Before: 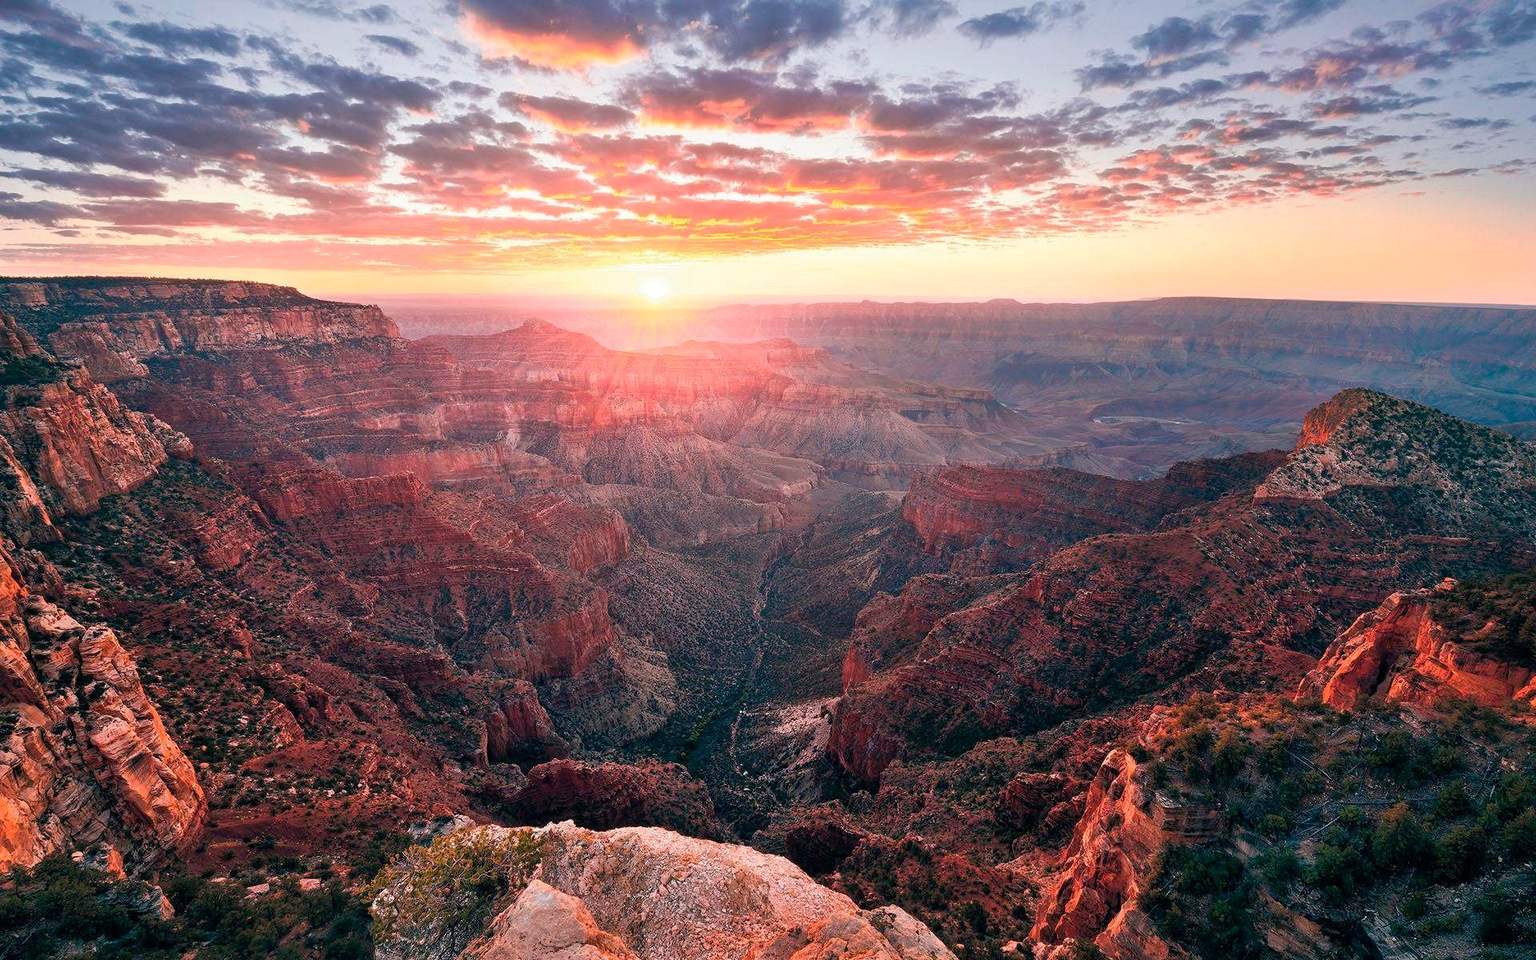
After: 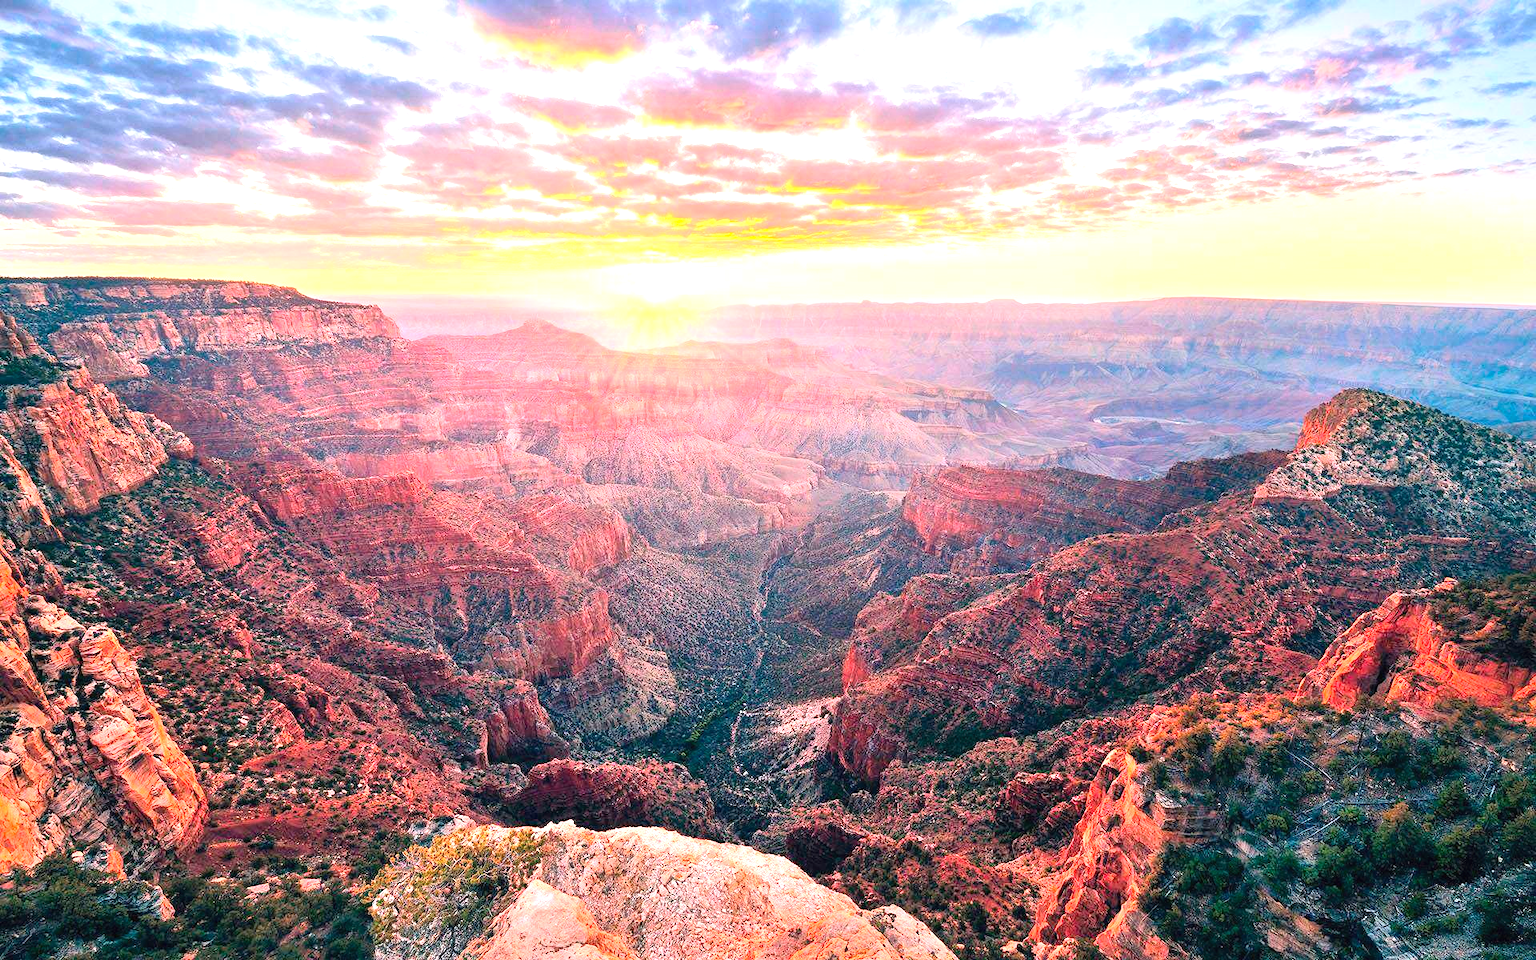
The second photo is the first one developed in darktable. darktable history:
contrast brightness saturation: contrast 0.2, brightness 0.16, saturation 0.22
exposure: black level correction 0, exposure 1.2 EV, compensate exposure bias true, compensate highlight preservation false
